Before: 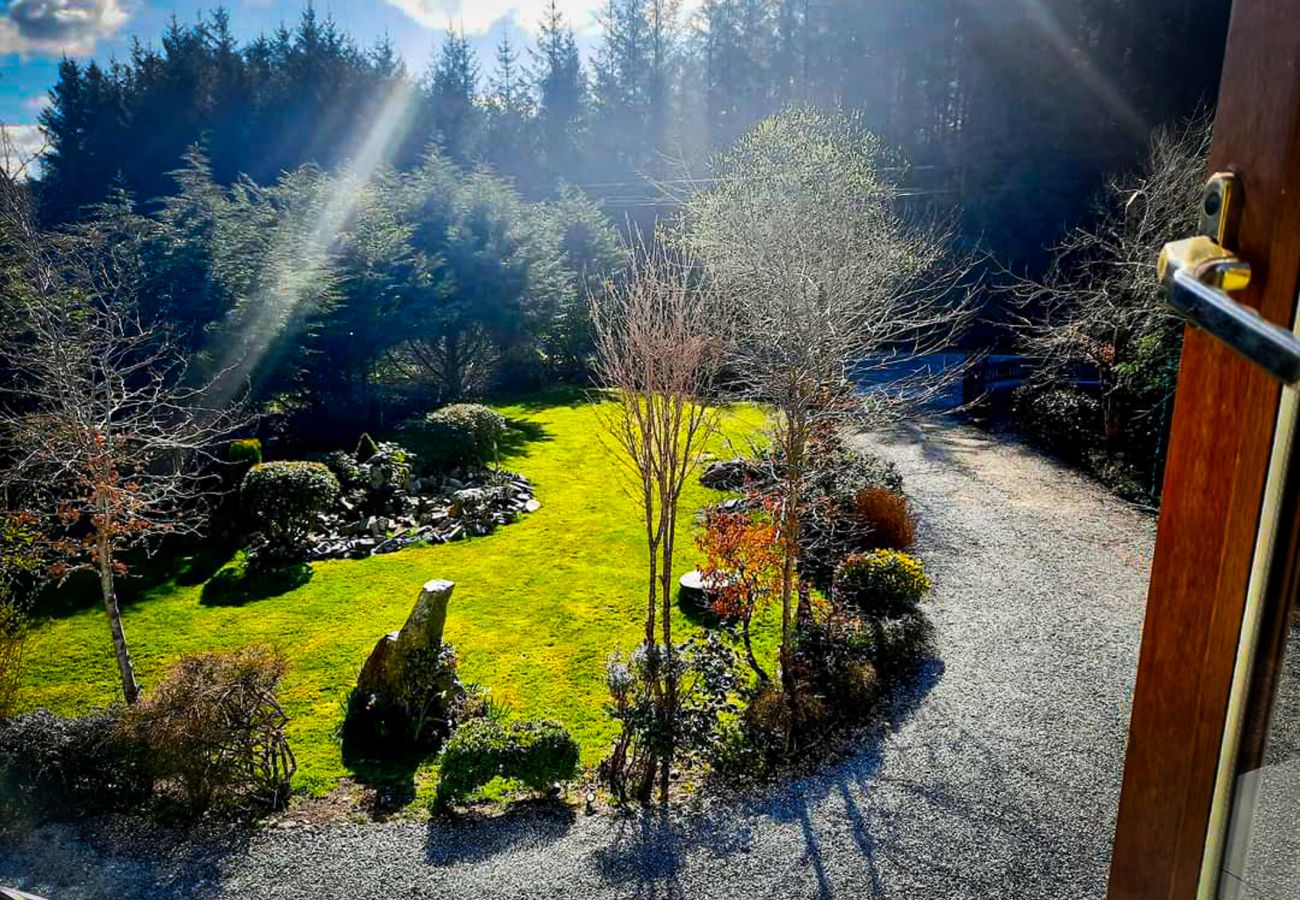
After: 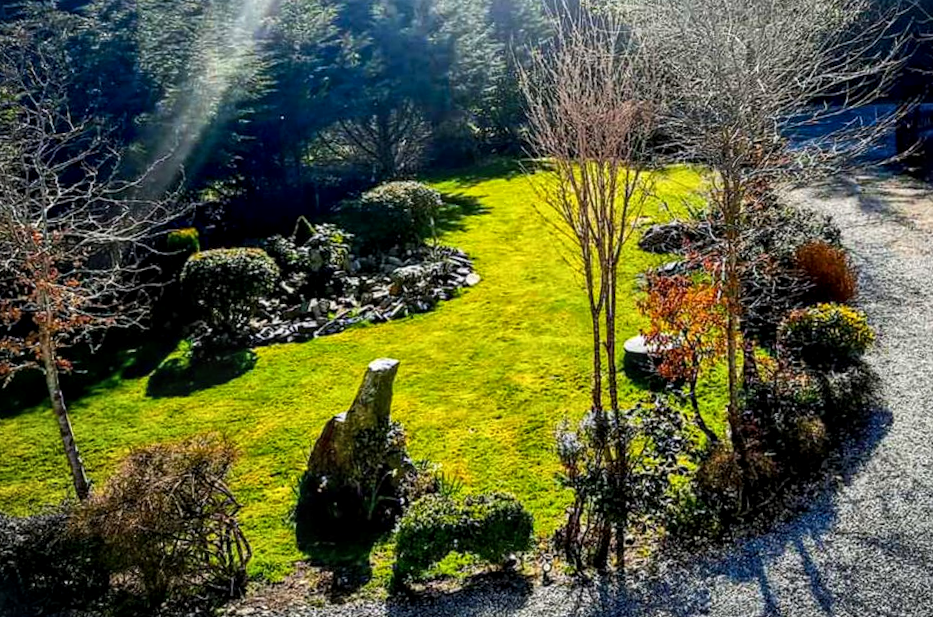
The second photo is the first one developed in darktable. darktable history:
crop: left 6.488%, top 27.668%, right 24.183%, bottom 8.656%
rotate and perspective: rotation -3.18°, automatic cropping off
local contrast: detail 130%
